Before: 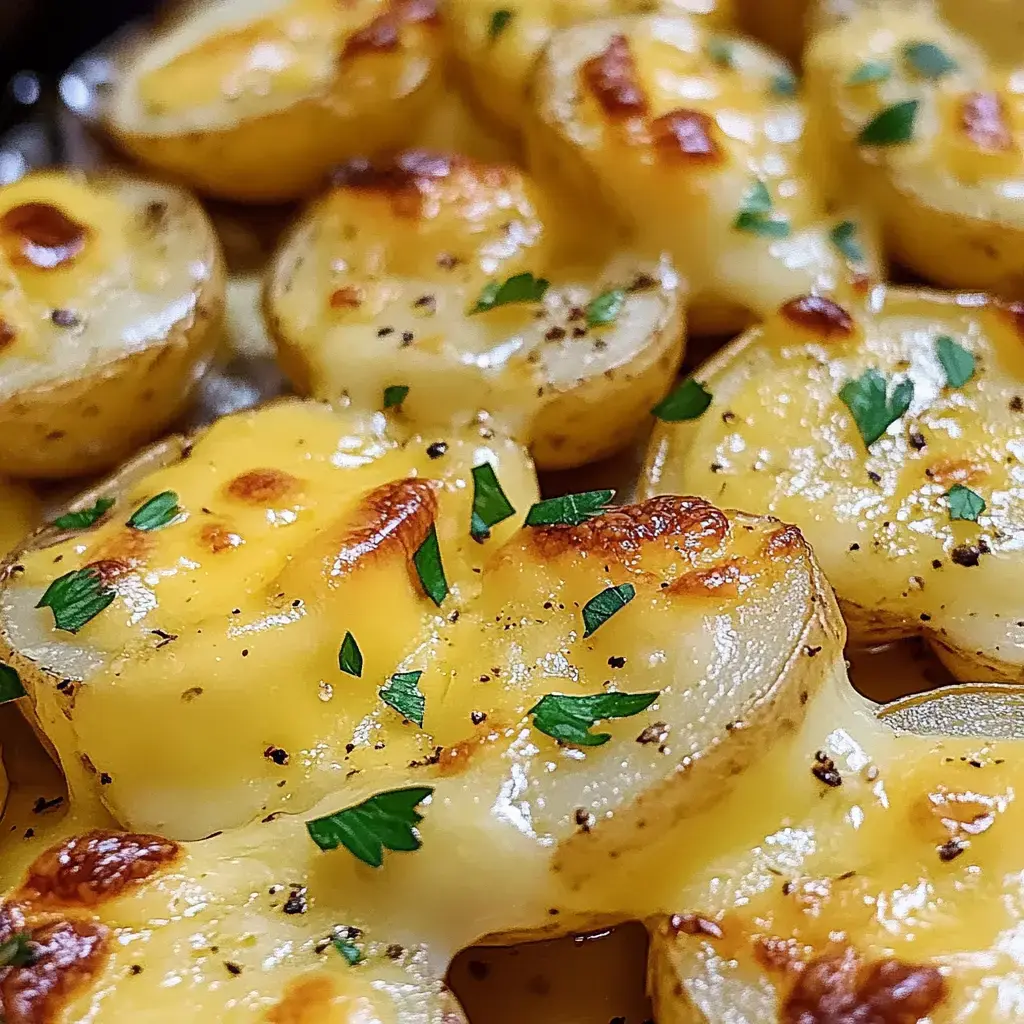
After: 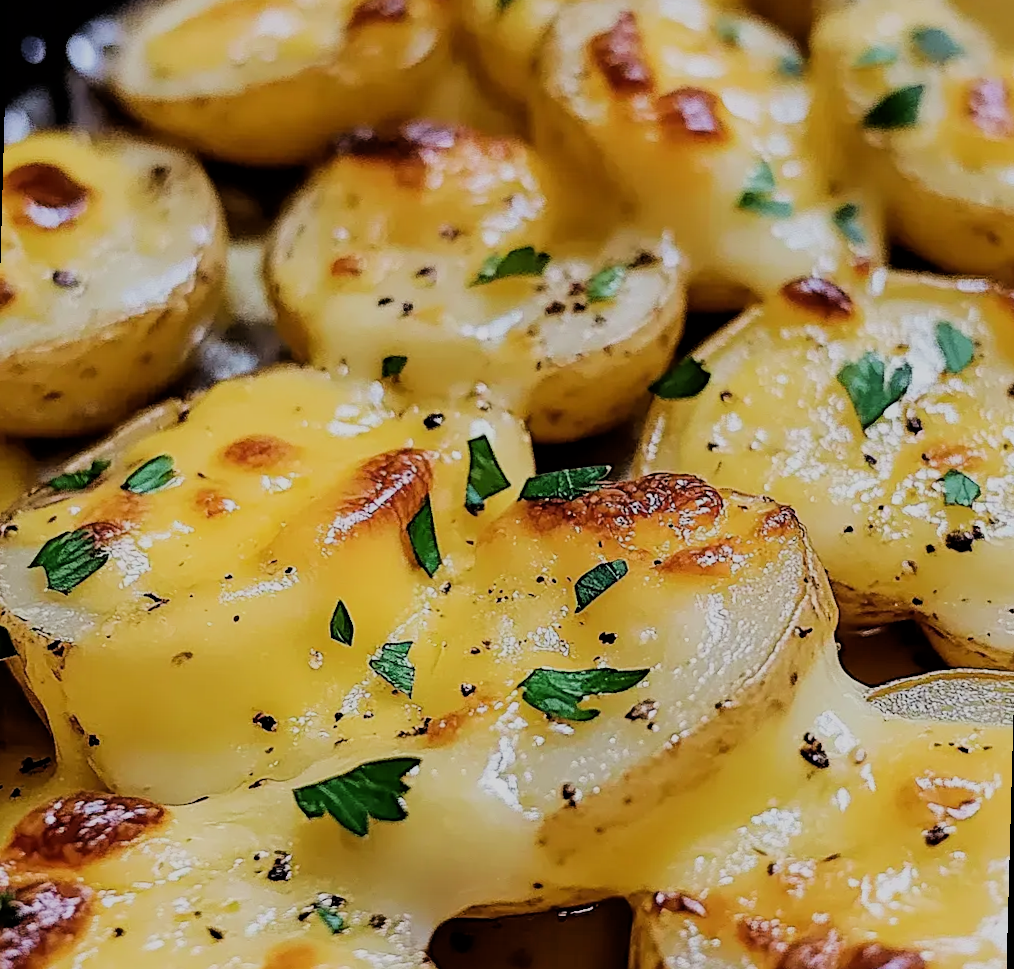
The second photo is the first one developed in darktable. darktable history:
filmic rgb: black relative exposure -4.14 EV, white relative exposure 5.1 EV, hardness 2.11, contrast 1.165
rotate and perspective: rotation 1.57°, crop left 0.018, crop right 0.982, crop top 0.039, crop bottom 0.961
